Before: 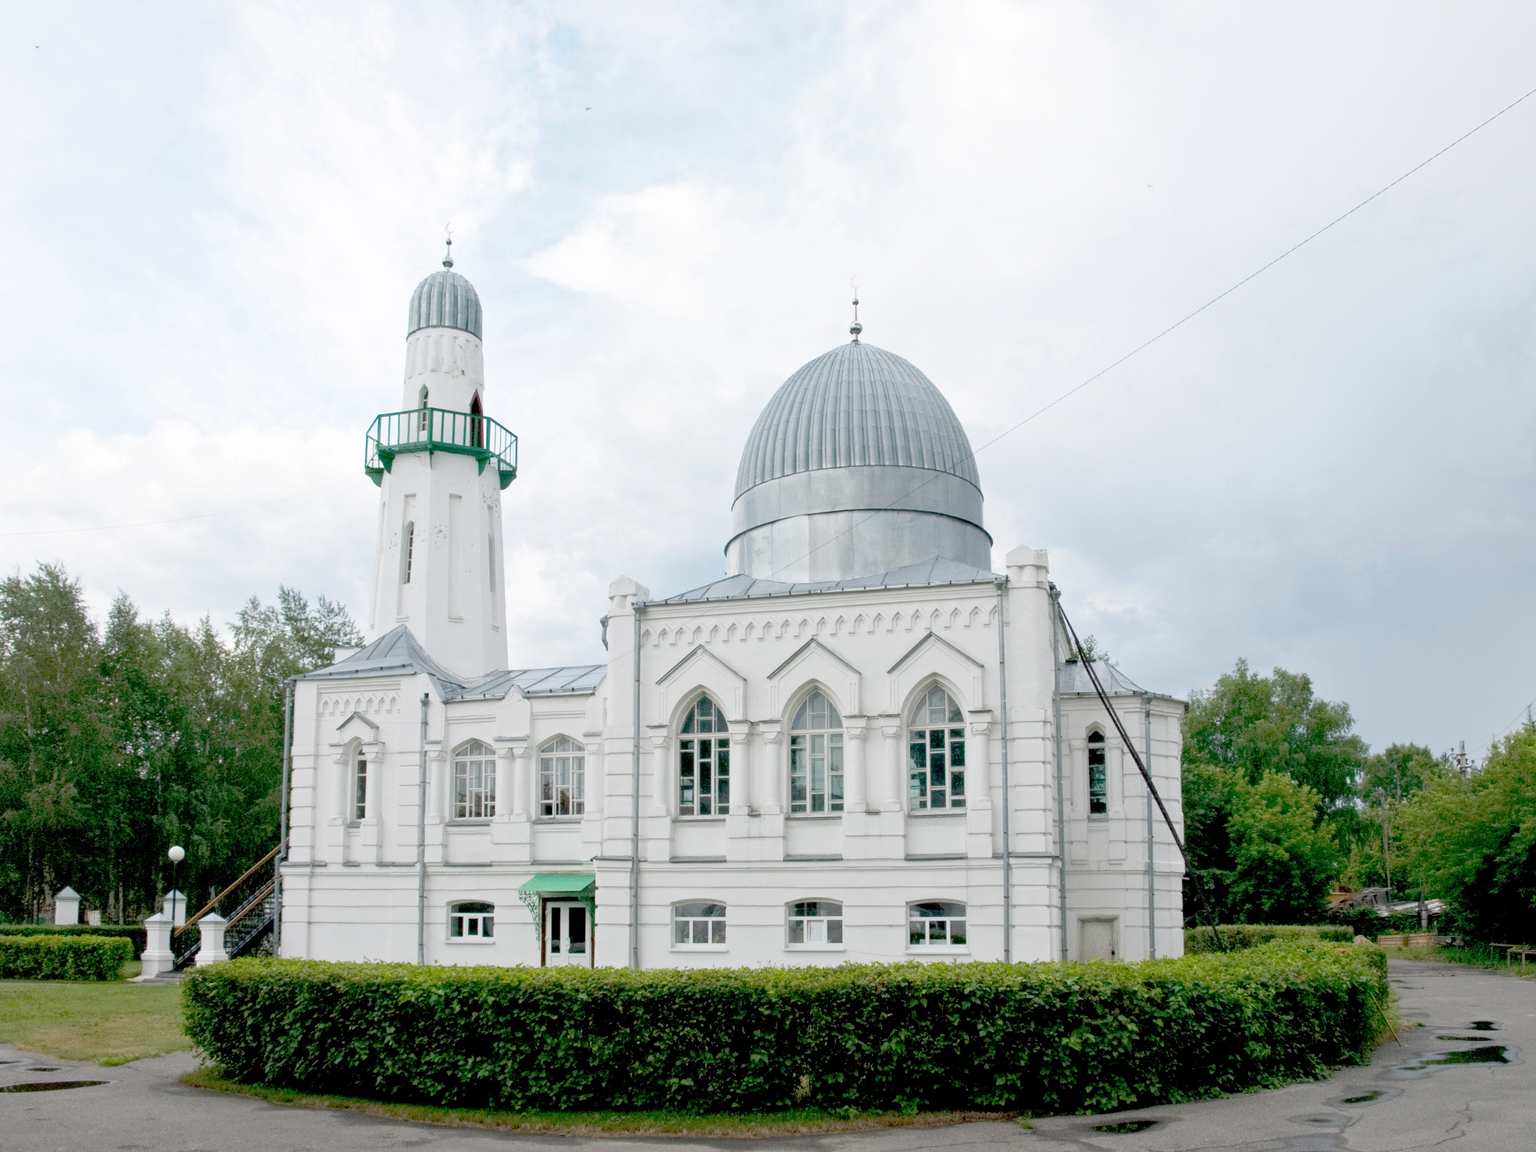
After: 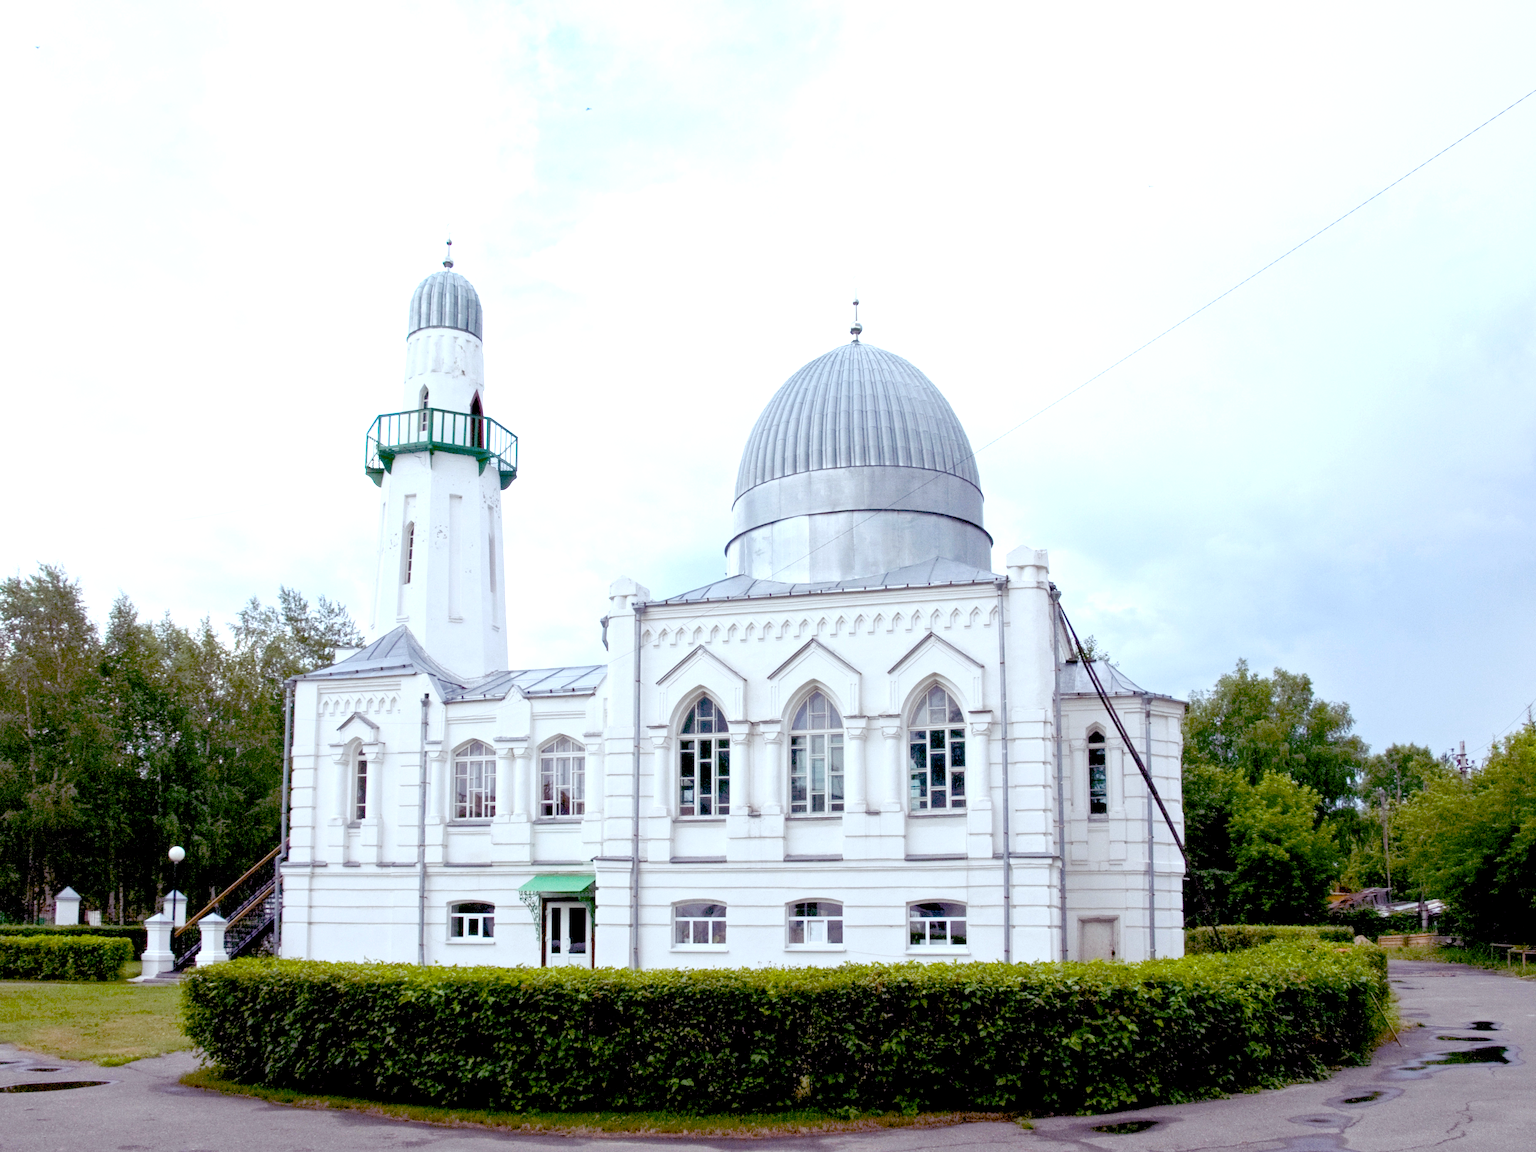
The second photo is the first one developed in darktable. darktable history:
white balance: red 0.926, green 1.003, blue 1.133
color balance rgb: shadows lift › luminance -21.66%, shadows lift › chroma 8.98%, shadows lift › hue 283.37°, power › chroma 1.55%, power › hue 25.59°, highlights gain › luminance 6.08%, highlights gain › chroma 2.55%, highlights gain › hue 90°, global offset › luminance -0.87%, perceptual saturation grading › global saturation 27.49%, perceptual saturation grading › highlights -28.39%, perceptual saturation grading › mid-tones 15.22%, perceptual saturation grading › shadows 33.98%, perceptual brilliance grading › highlights 10%, perceptual brilliance grading › mid-tones 5%
